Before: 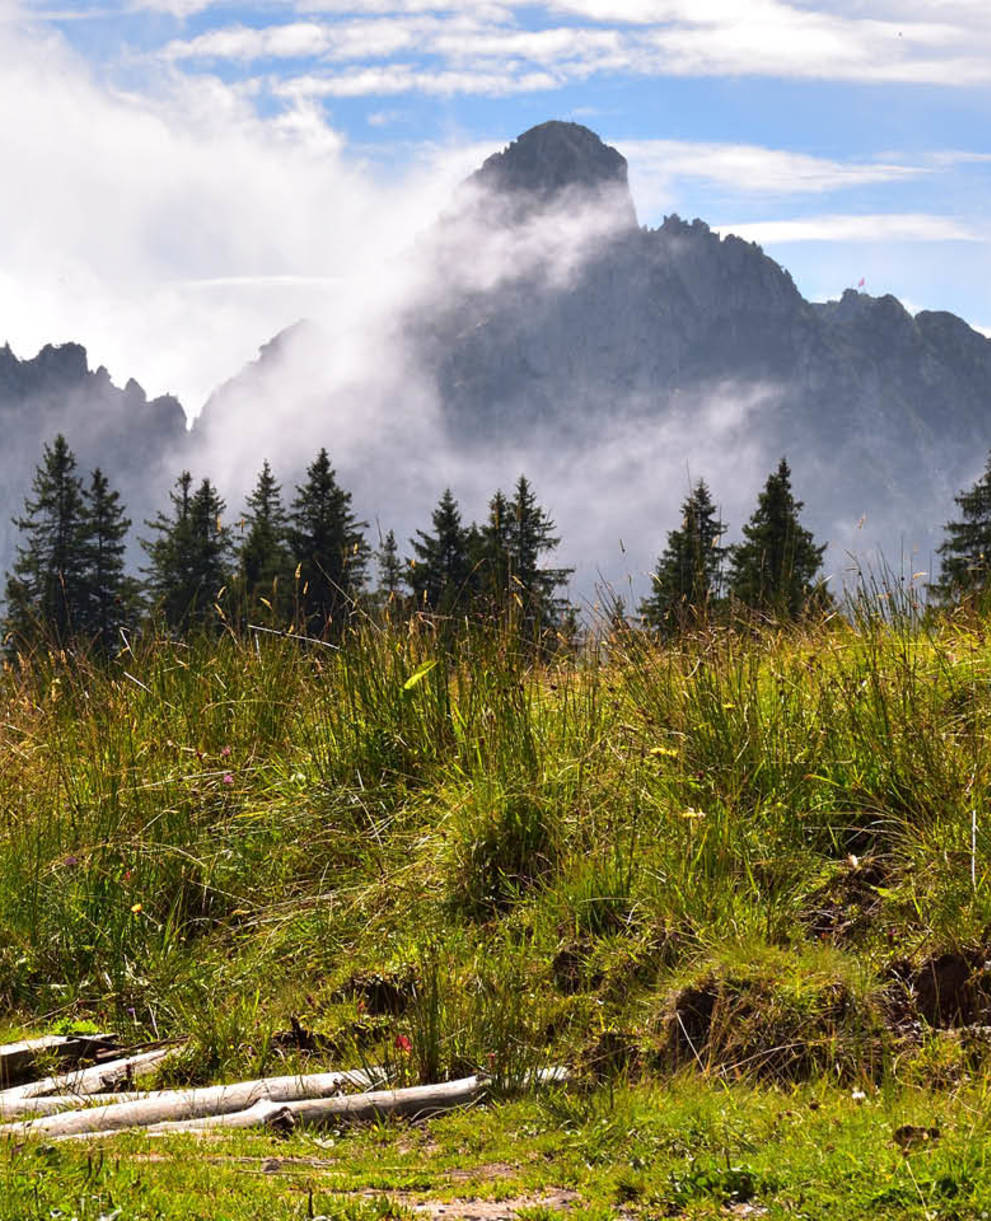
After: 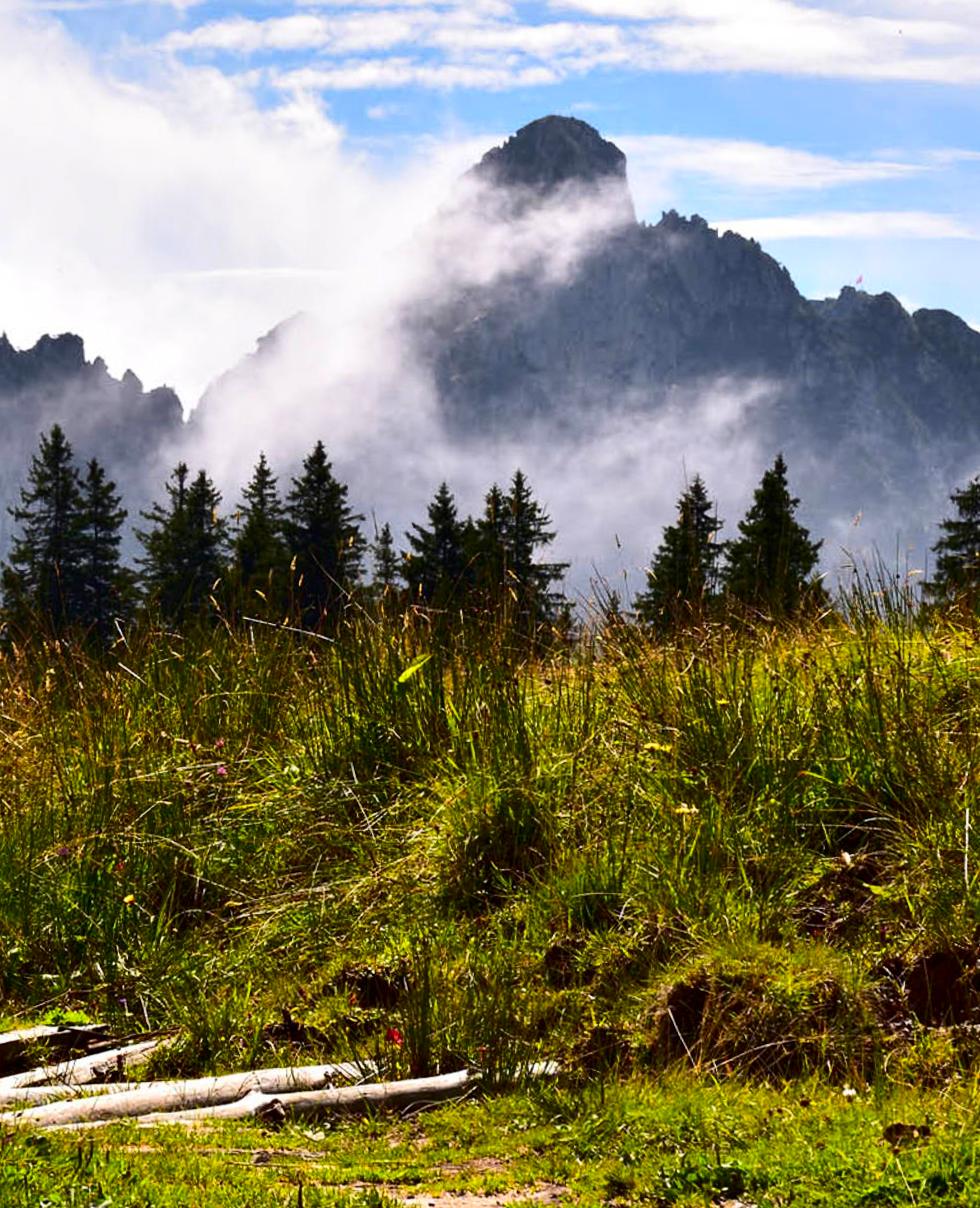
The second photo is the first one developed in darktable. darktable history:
crop and rotate: angle -0.5°
contrast brightness saturation: contrast 0.21, brightness -0.11, saturation 0.21
